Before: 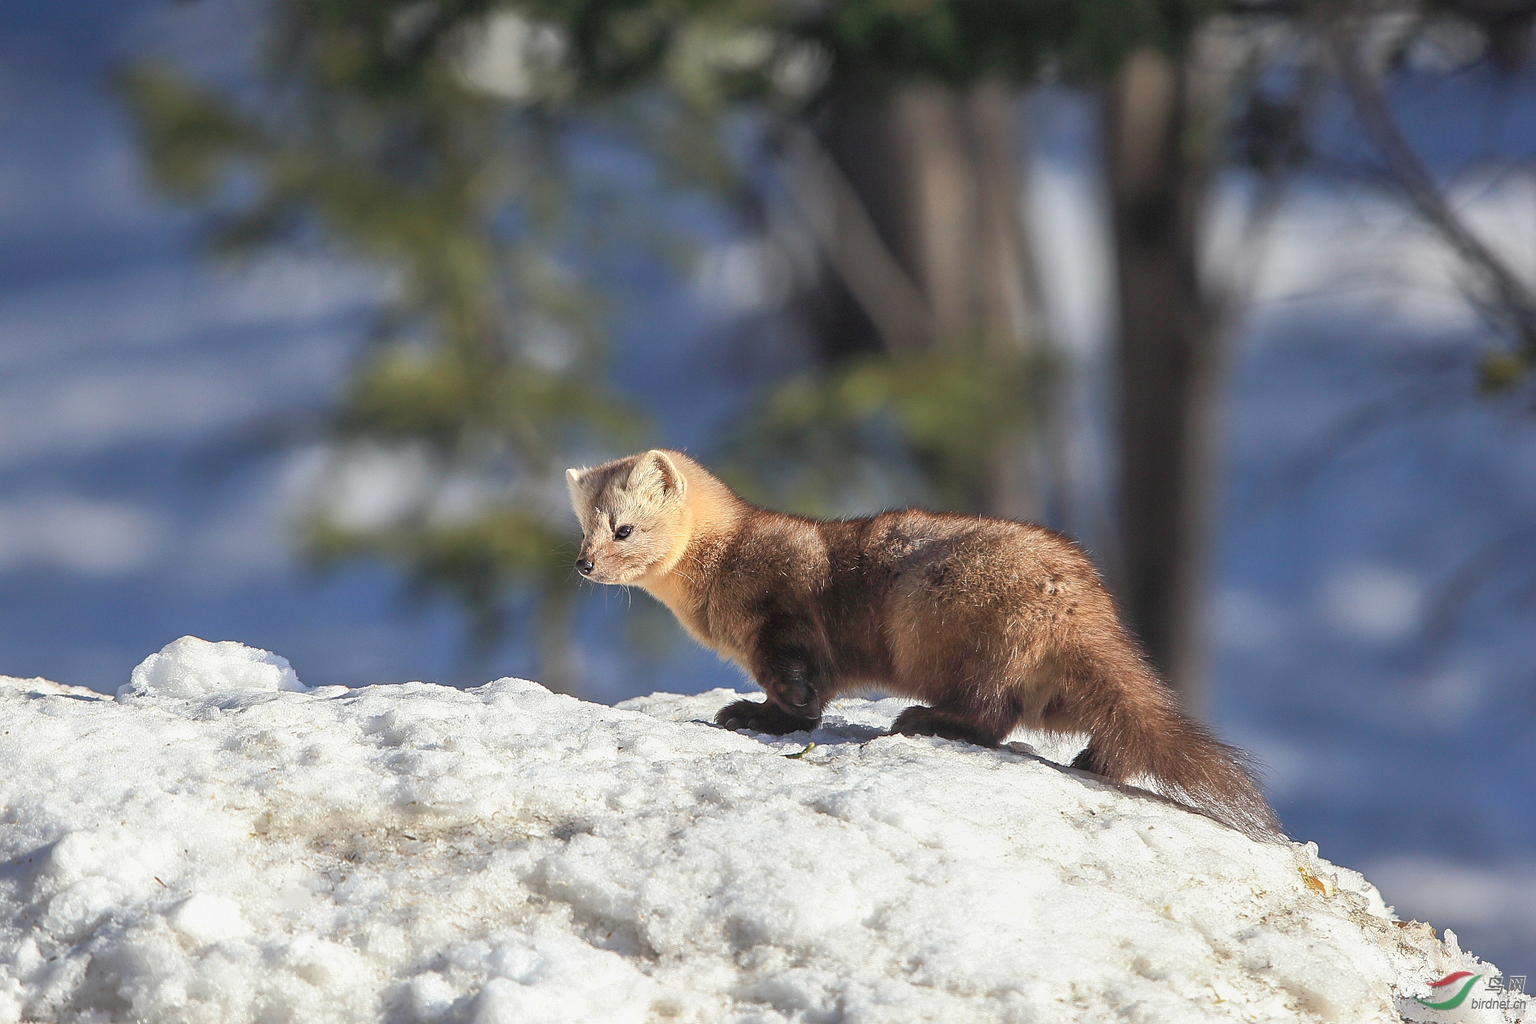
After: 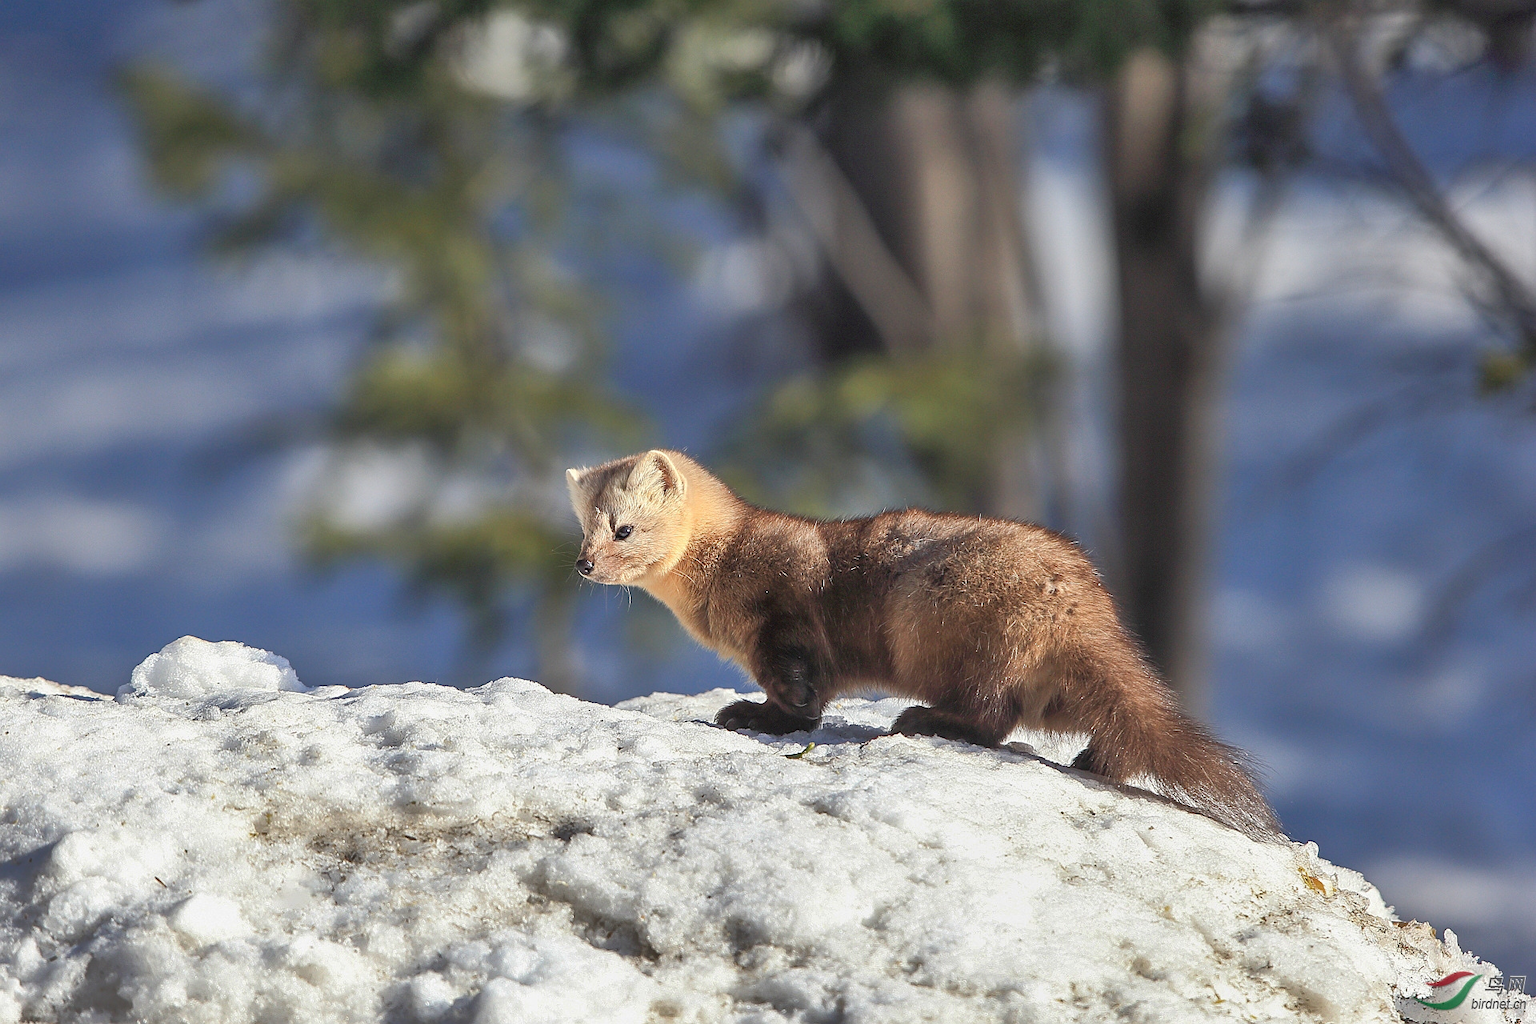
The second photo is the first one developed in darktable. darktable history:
shadows and highlights: white point adjustment 0.036, soften with gaussian
